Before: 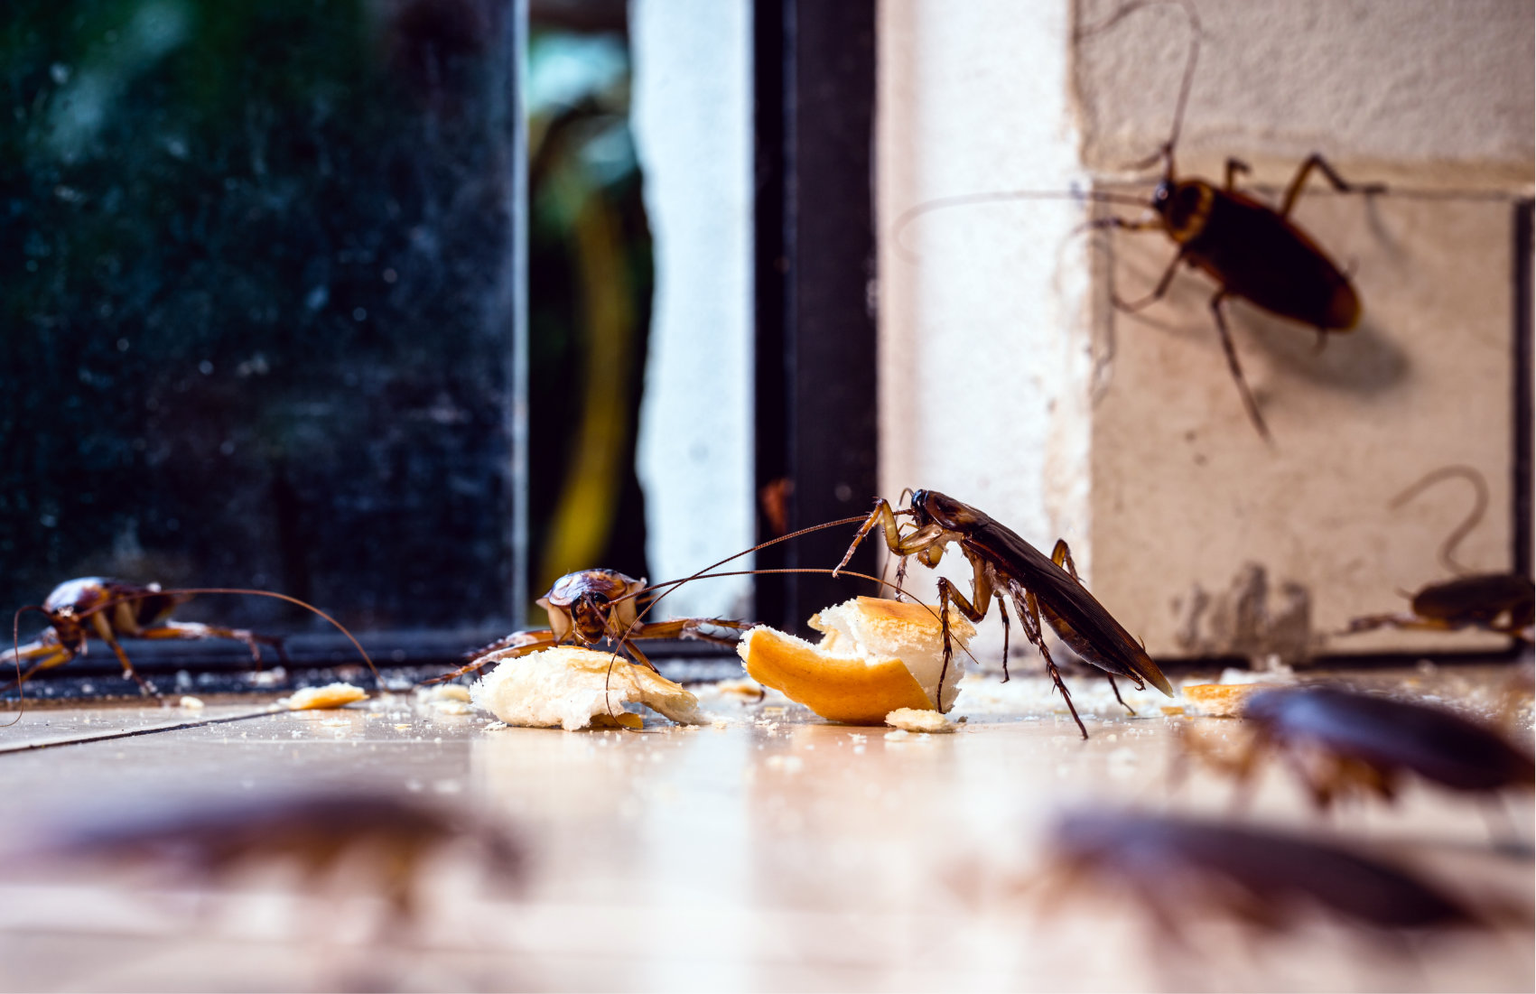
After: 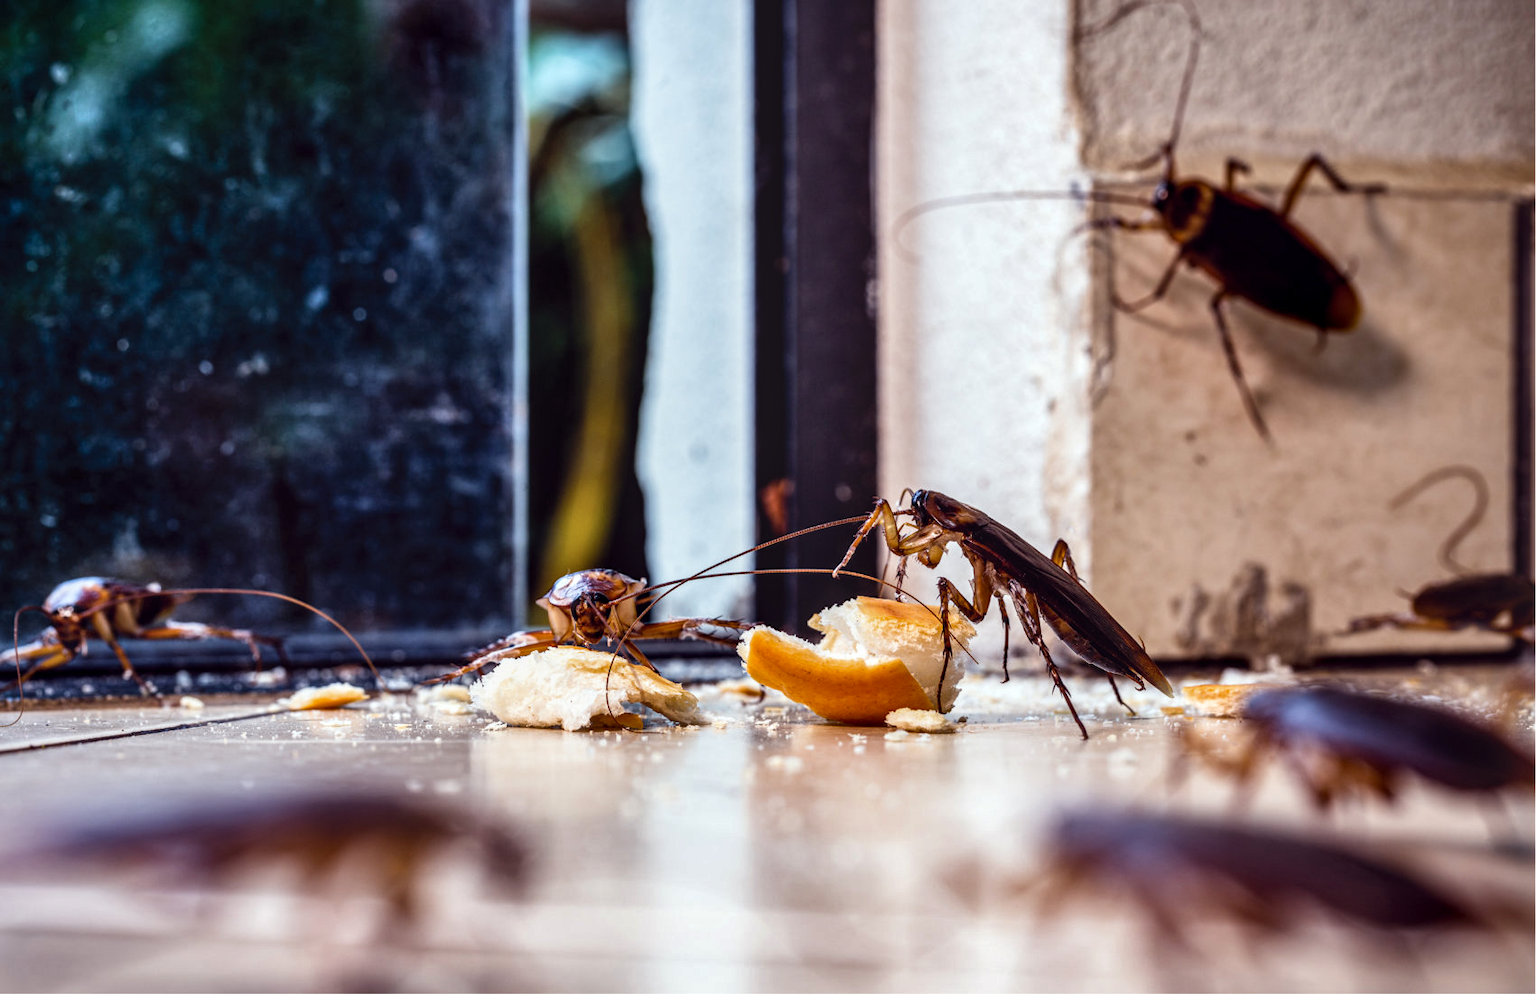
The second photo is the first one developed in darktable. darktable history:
tone equalizer: -8 EV -0.542 EV
color zones: curves: ch1 [(0, 0.679) (0.143, 0.647) (0.286, 0.261) (0.378, -0.011) (0.571, 0.396) (0.714, 0.399) (0.857, 0.406) (1, 0.679)], mix -92.51%
shadows and highlights: shadows 40.15, highlights -52.3, low approximation 0.01, soften with gaussian
local contrast: on, module defaults
